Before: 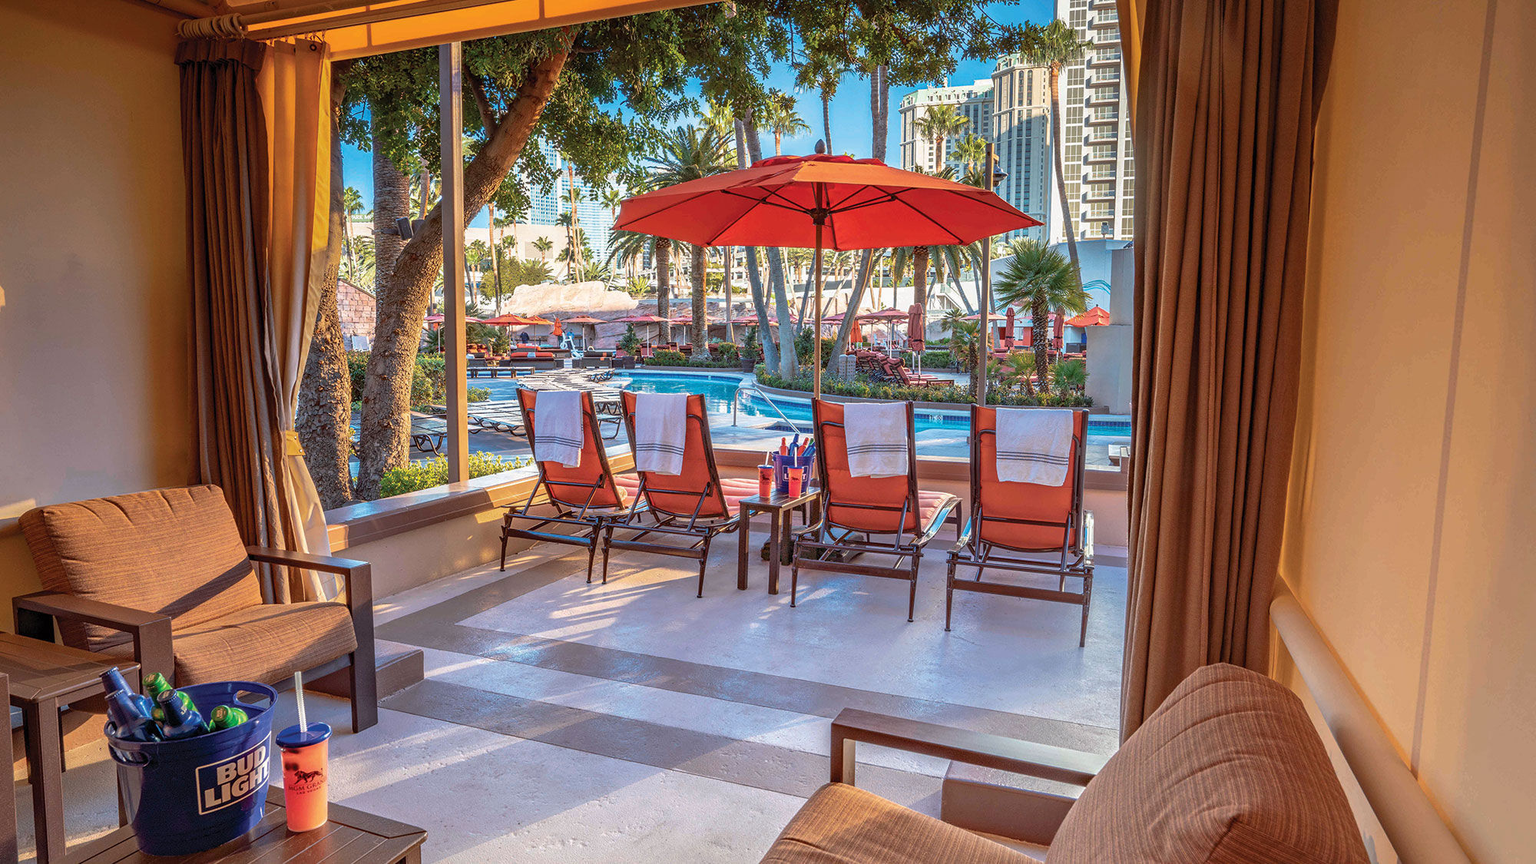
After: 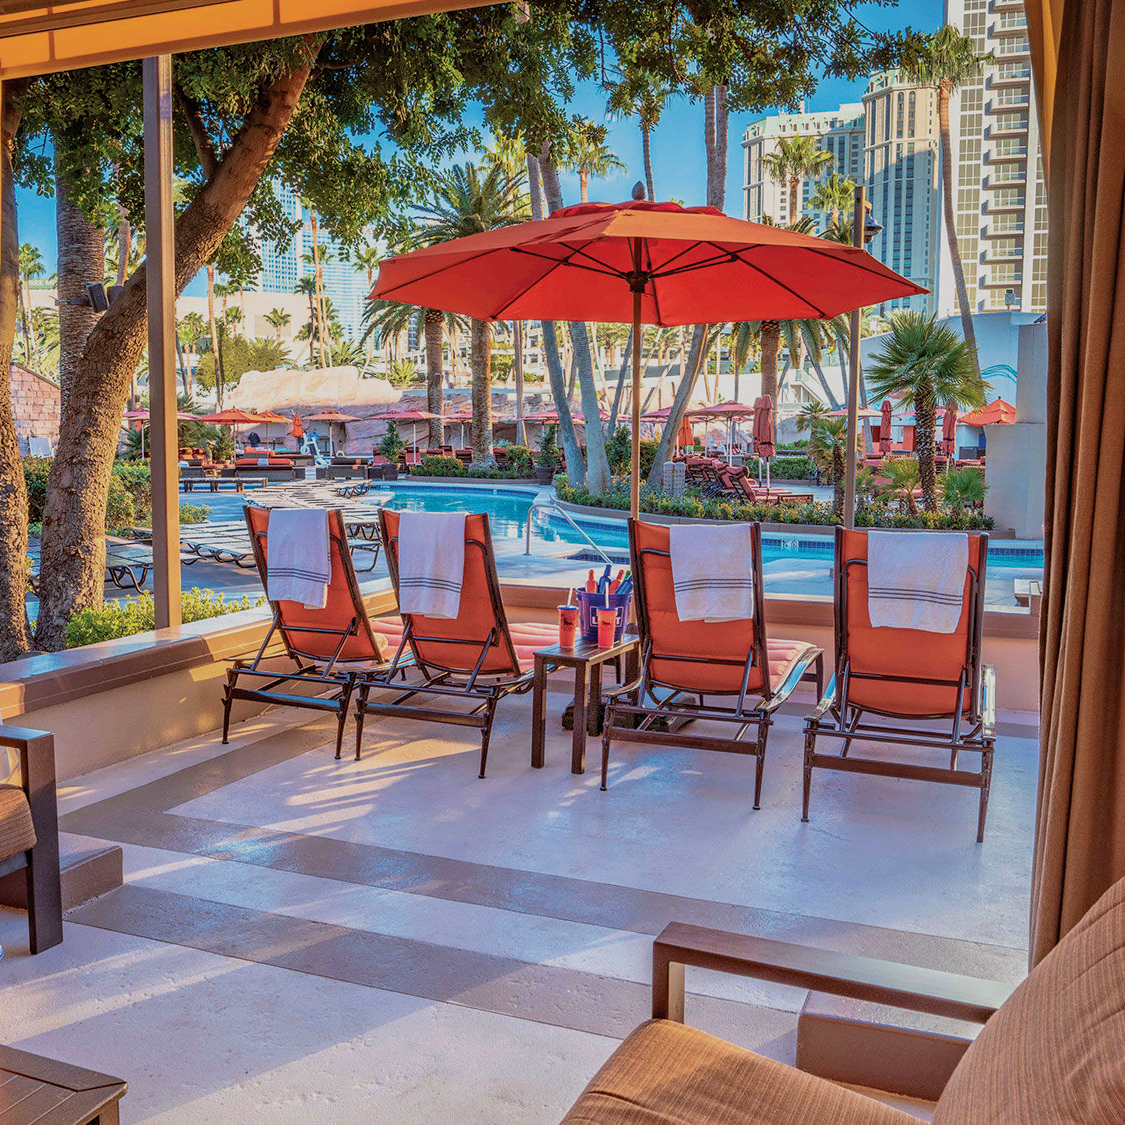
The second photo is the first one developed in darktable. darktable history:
crop: left 21.496%, right 22.254%
filmic rgb: hardness 4.17
velvia: on, module defaults
